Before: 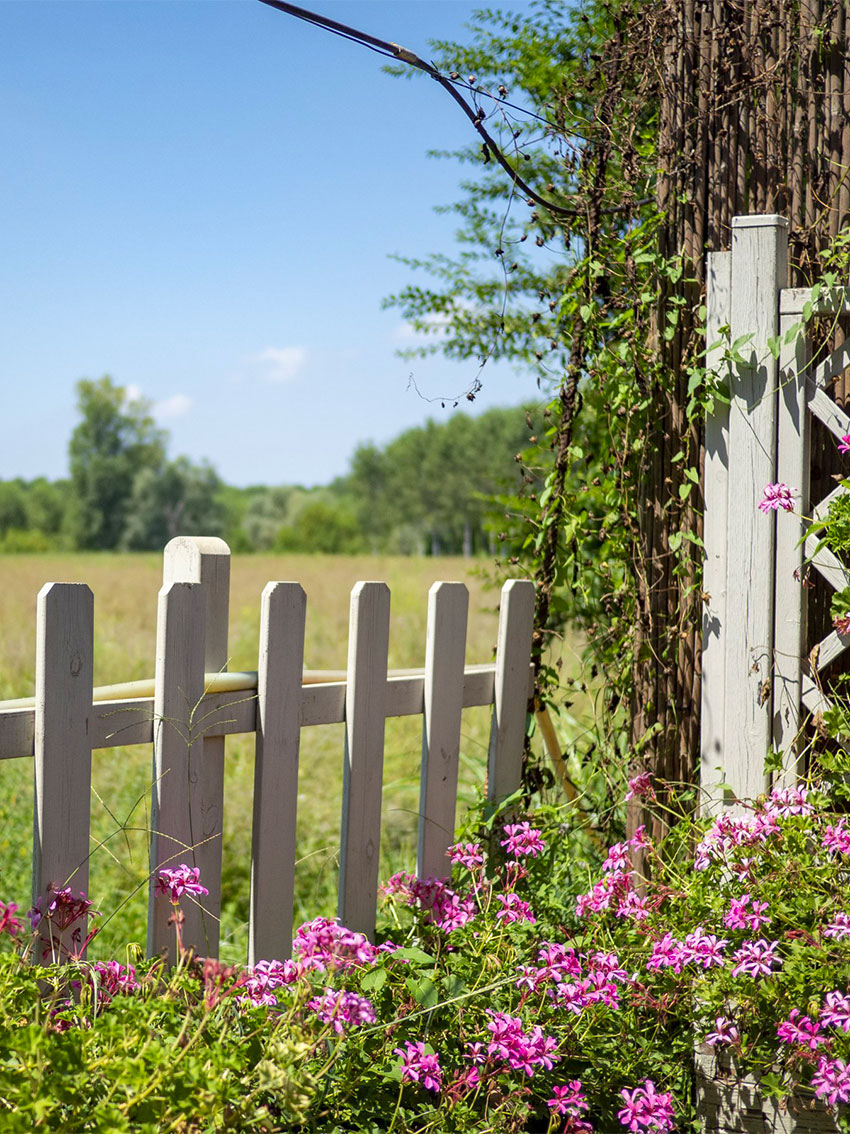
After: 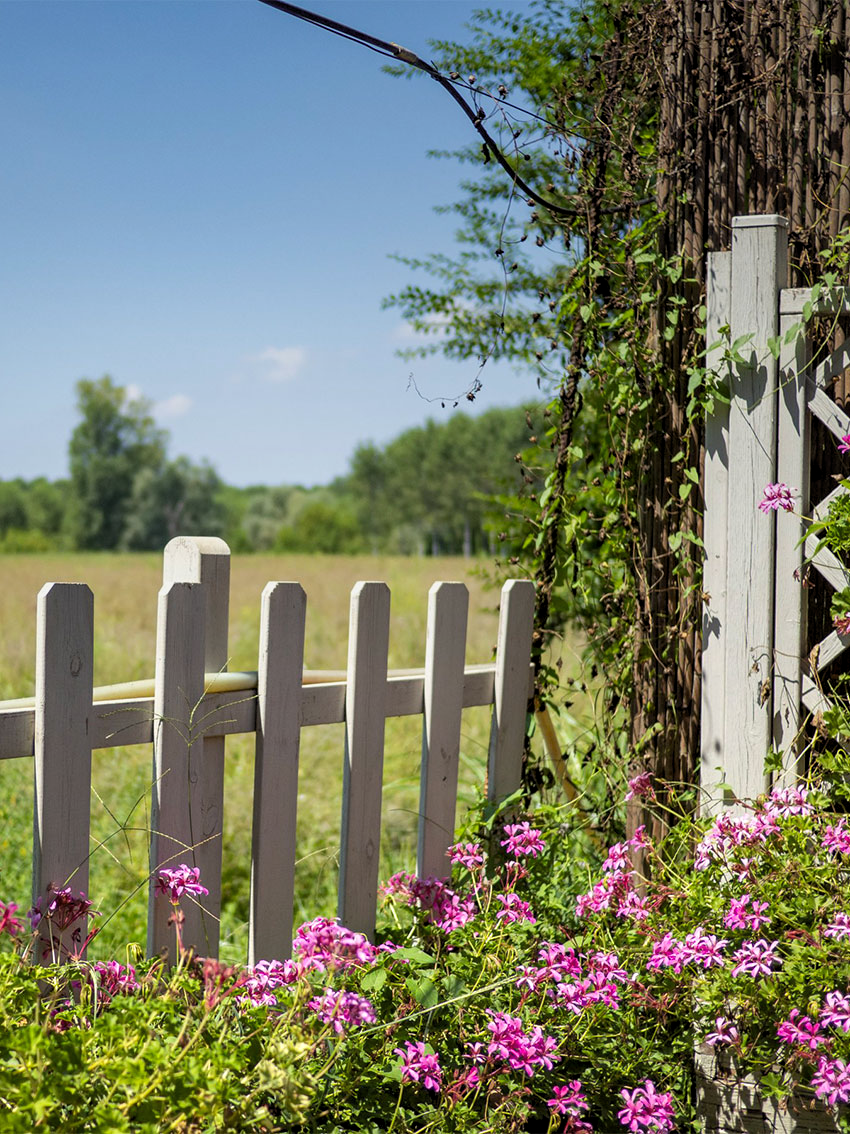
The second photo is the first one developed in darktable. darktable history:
graduated density: on, module defaults
levels: levels [0.031, 0.5, 0.969]
